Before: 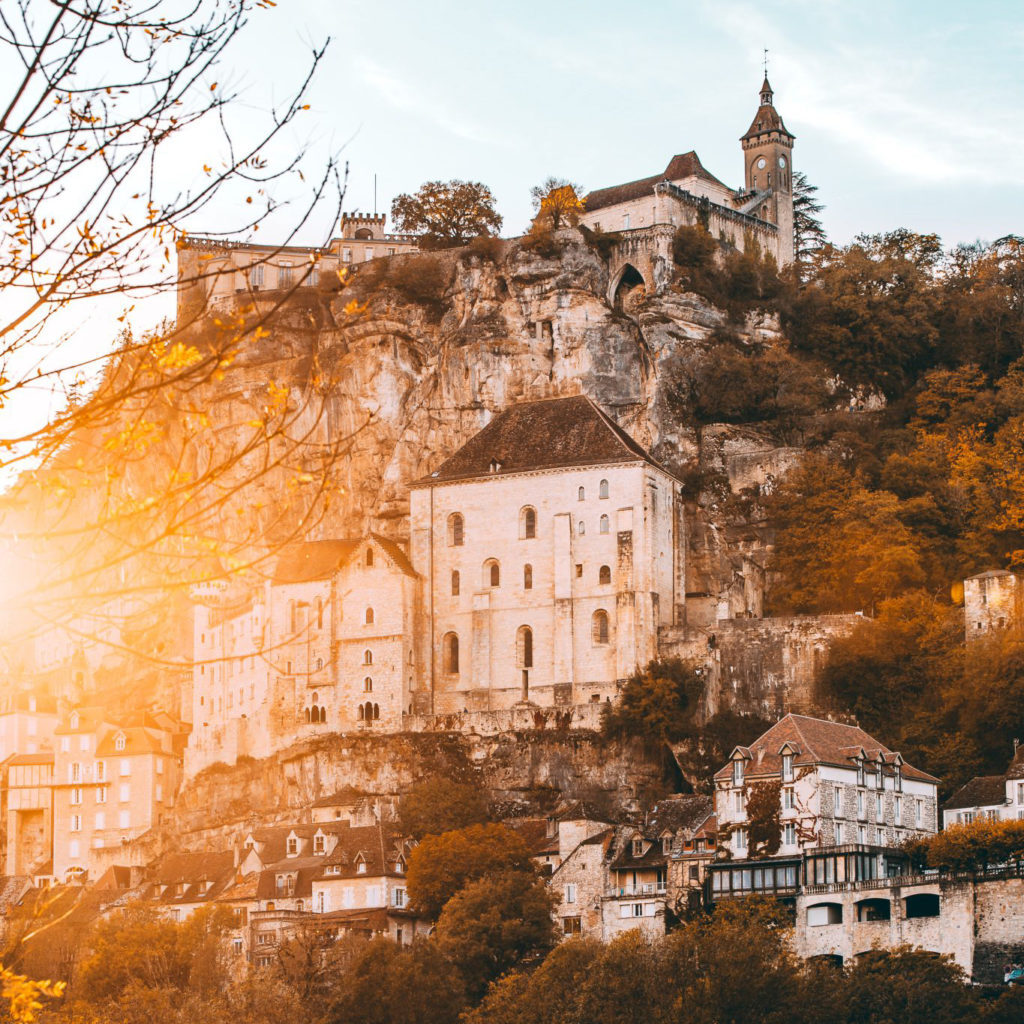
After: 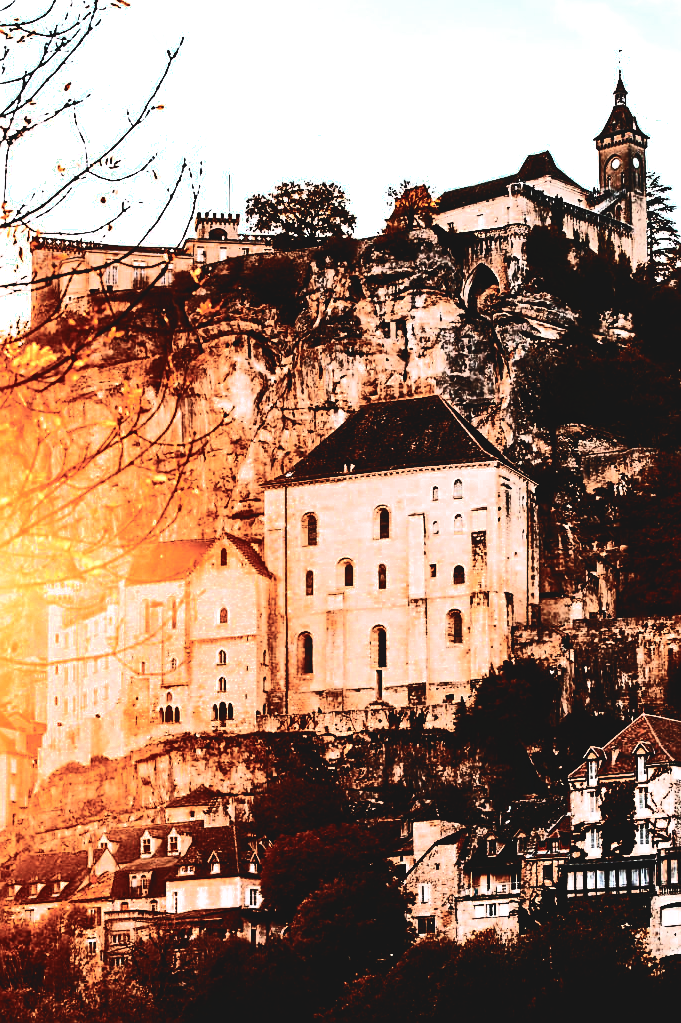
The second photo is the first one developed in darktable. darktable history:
crop and rotate: left 14.294%, right 19.154%
sharpen: on, module defaults
base curve: curves: ch0 [(0, 0.036) (0.083, 0.04) (0.804, 1)], preserve colors none
color zones: curves: ch0 [(0, 0.5) (0.125, 0.4) (0.25, 0.5) (0.375, 0.4) (0.5, 0.4) (0.625, 0.6) (0.75, 0.6) (0.875, 0.5)]; ch1 [(0, 0.35) (0.125, 0.45) (0.25, 0.35) (0.375, 0.35) (0.5, 0.35) (0.625, 0.35) (0.75, 0.45) (0.875, 0.35)]; ch2 [(0, 0.6) (0.125, 0.5) (0.25, 0.5) (0.375, 0.6) (0.5, 0.6) (0.625, 0.5) (0.75, 0.5) (0.875, 0.5)]
contrast brightness saturation: contrast 0.921, brightness 0.195
local contrast: mode bilateral grid, contrast 19, coarseness 51, detail 119%, midtone range 0.2
